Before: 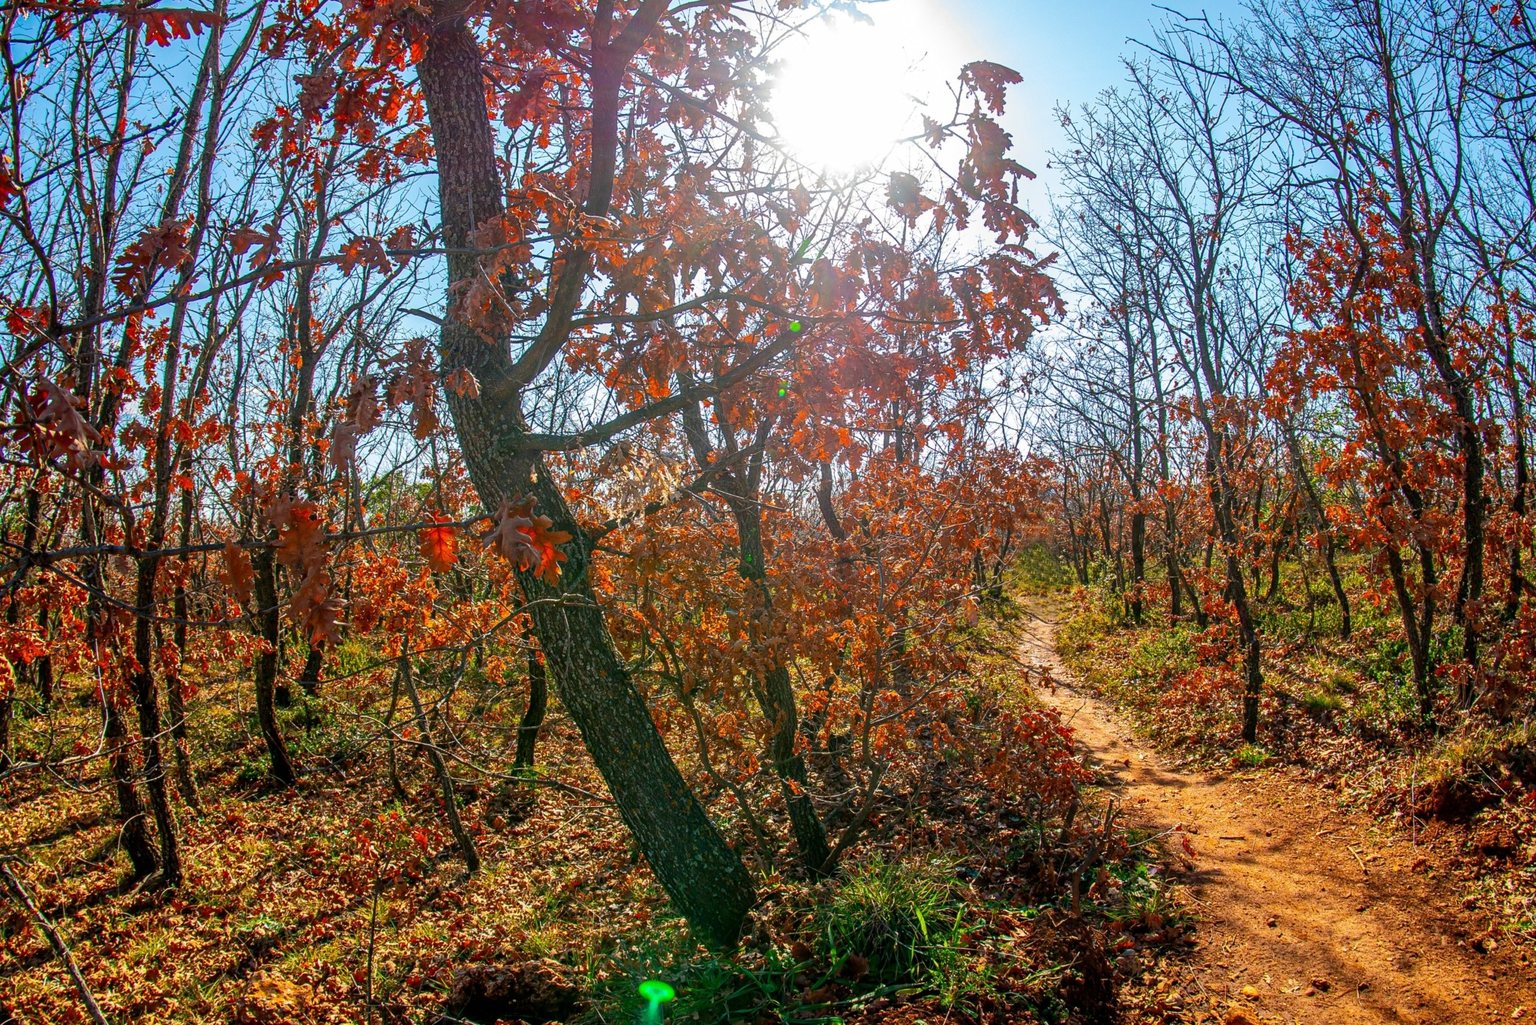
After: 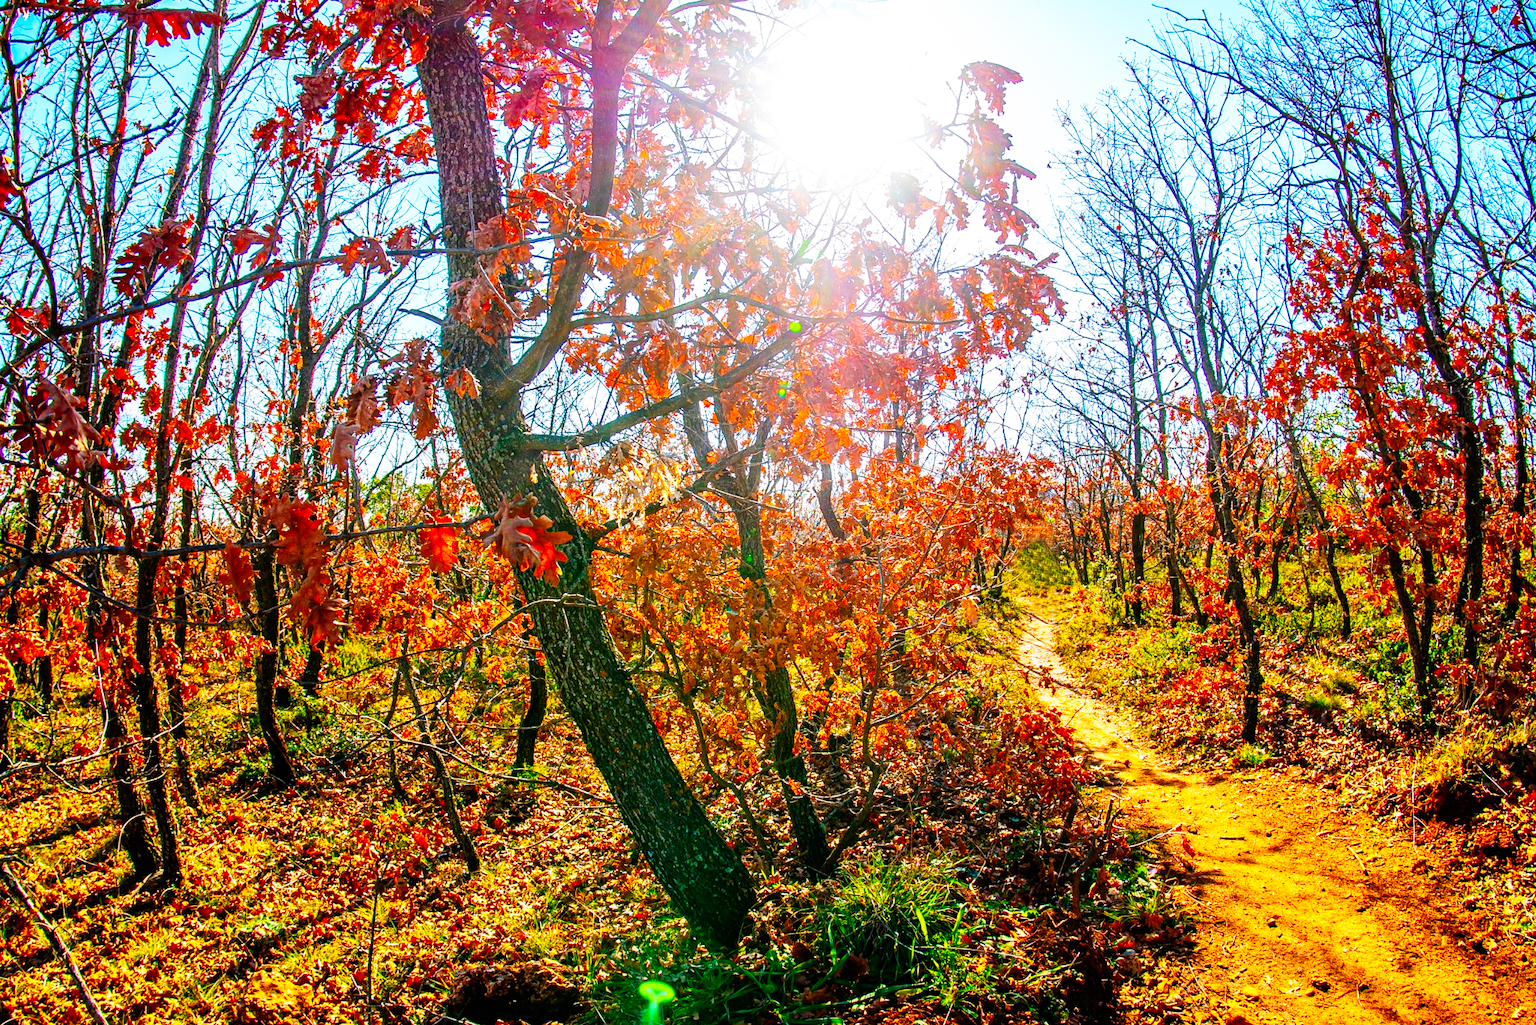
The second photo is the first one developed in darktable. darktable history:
color balance rgb: perceptual saturation grading › global saturation 25.741%, global vibrance 20%
base curve: curves: ch0 [(0, 0) (0.007, 0.004) (0.027, 0.03) (0.046, 0.07) (0.207, 0.54) (0.442, 0.872) (0.673, 0.972) (1, 1)], preserve colors none
